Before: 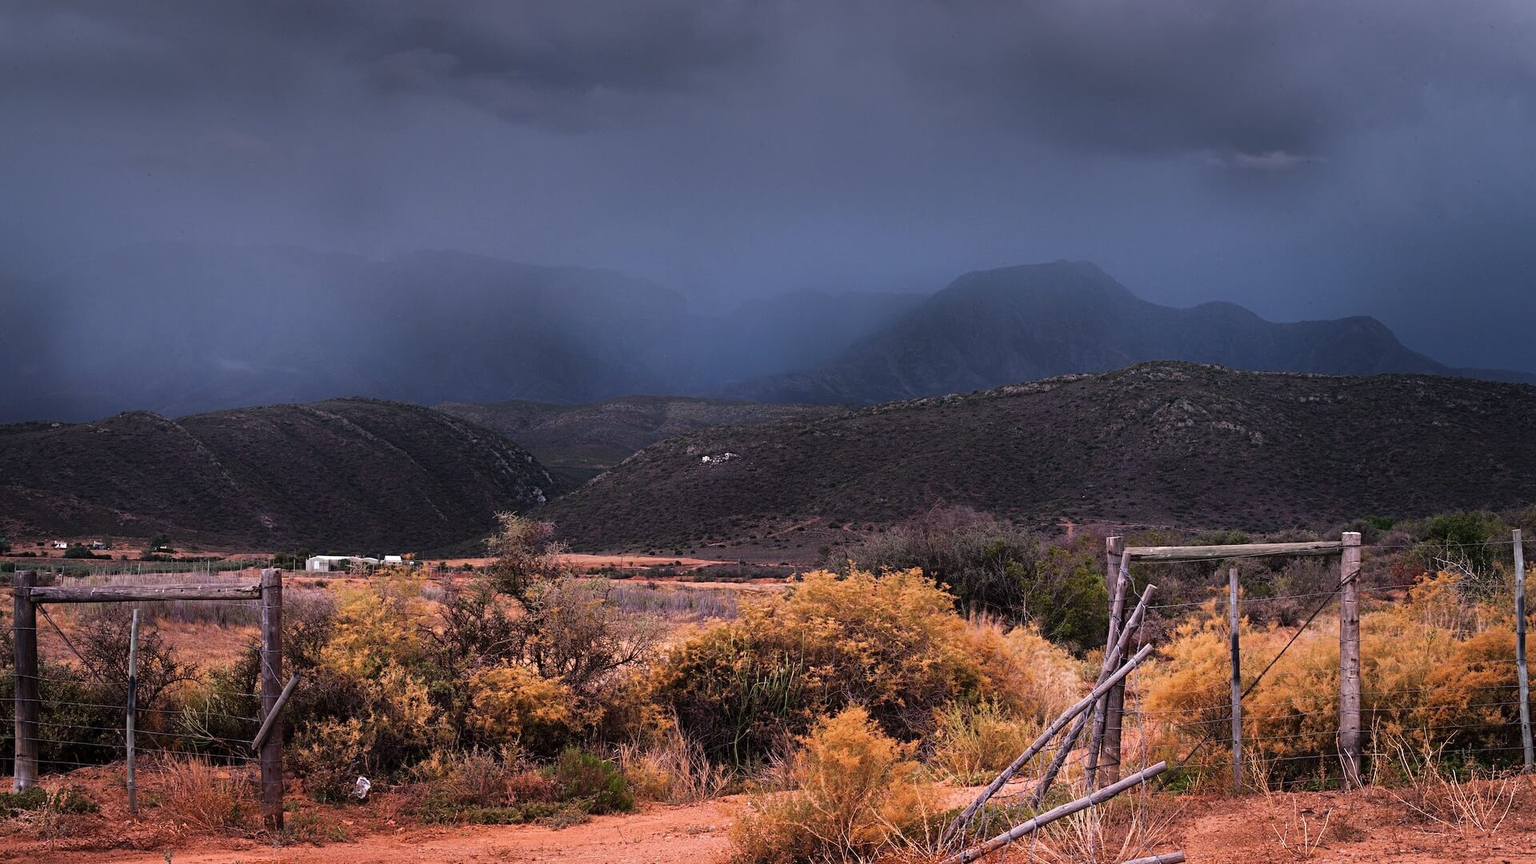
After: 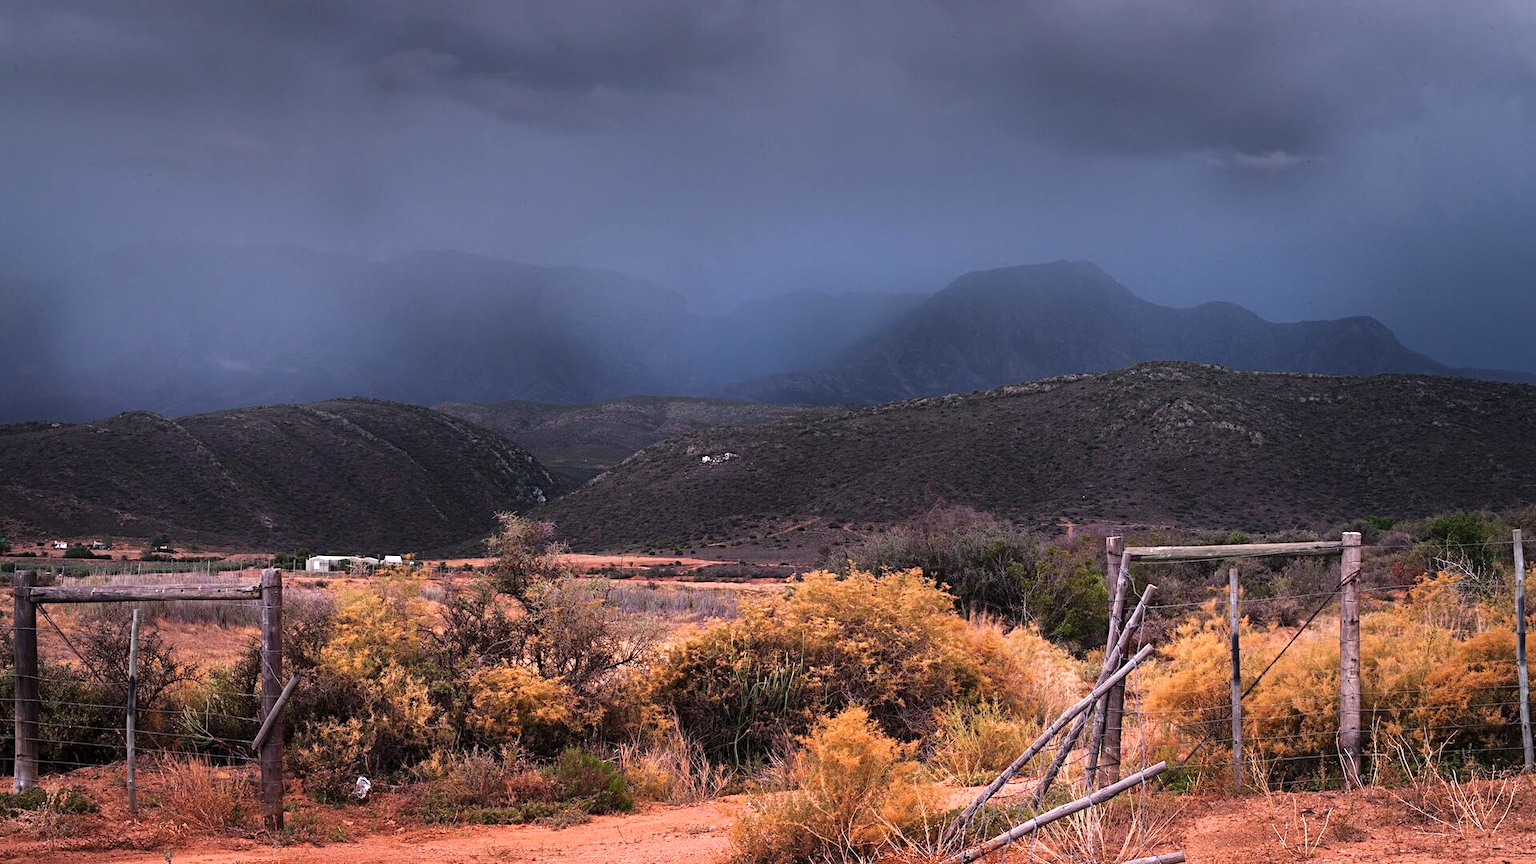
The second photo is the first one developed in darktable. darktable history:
exposure: exposure 0.36 EV, compensate highlight preservation false
